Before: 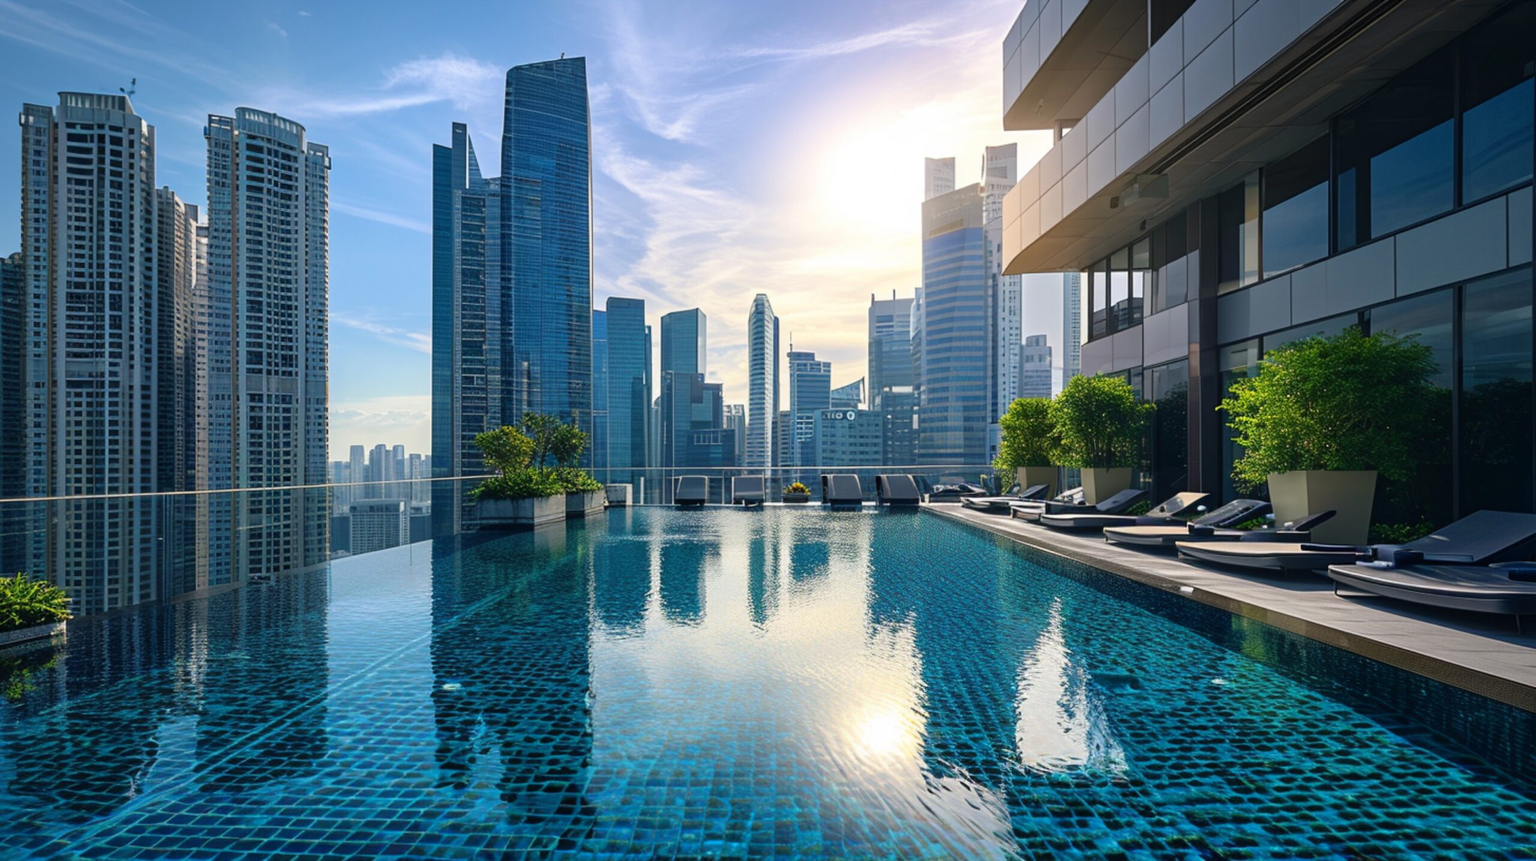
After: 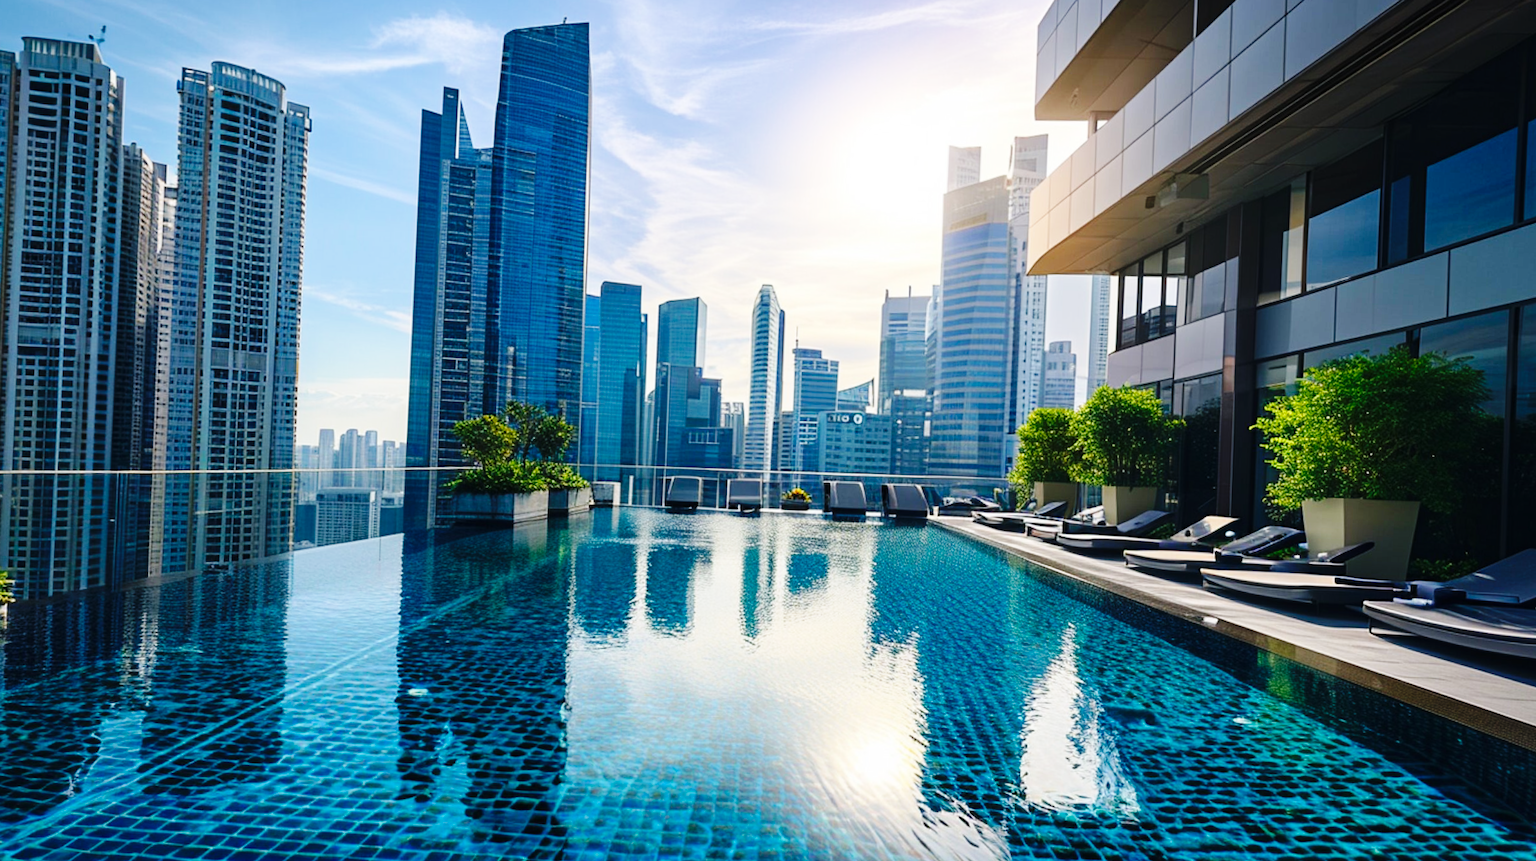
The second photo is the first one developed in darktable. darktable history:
crop and rotate: angle -2.38°
base curve: curves: ch0 [(0, 0) (0.036, 0.025) (0.121, 0.166) (0.206, 0.329) (0.605, 0.79) (1, 1)], preserve colors none
